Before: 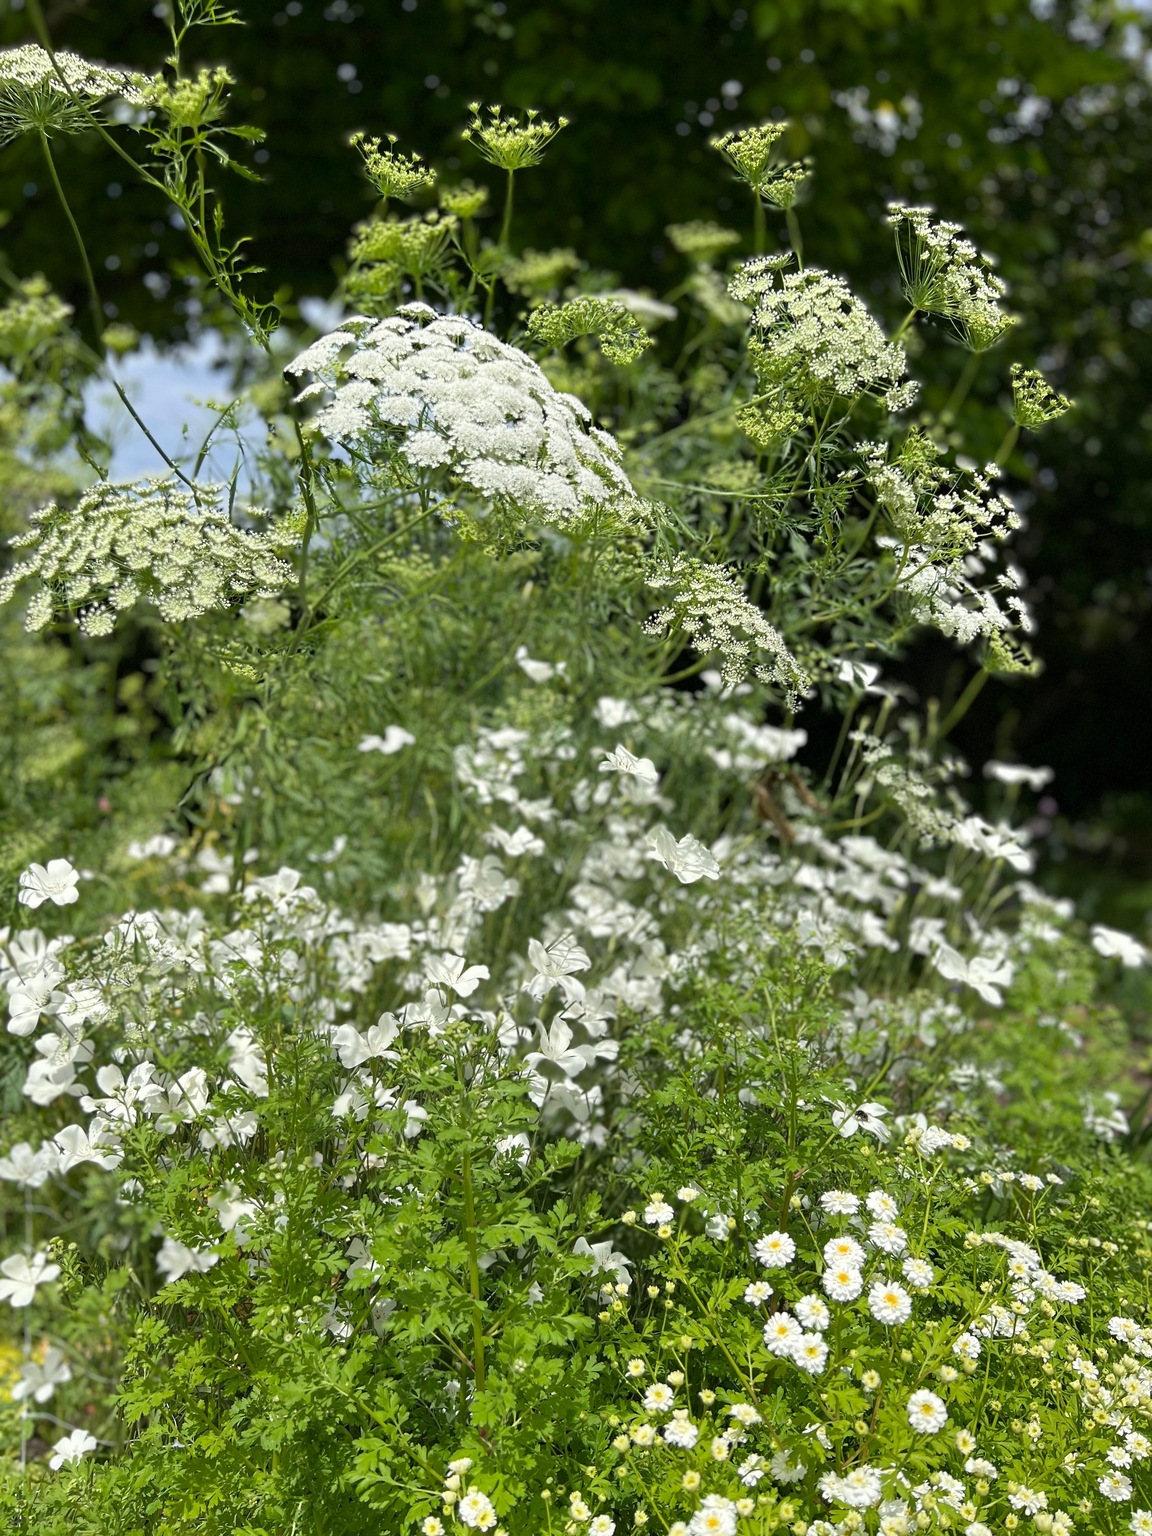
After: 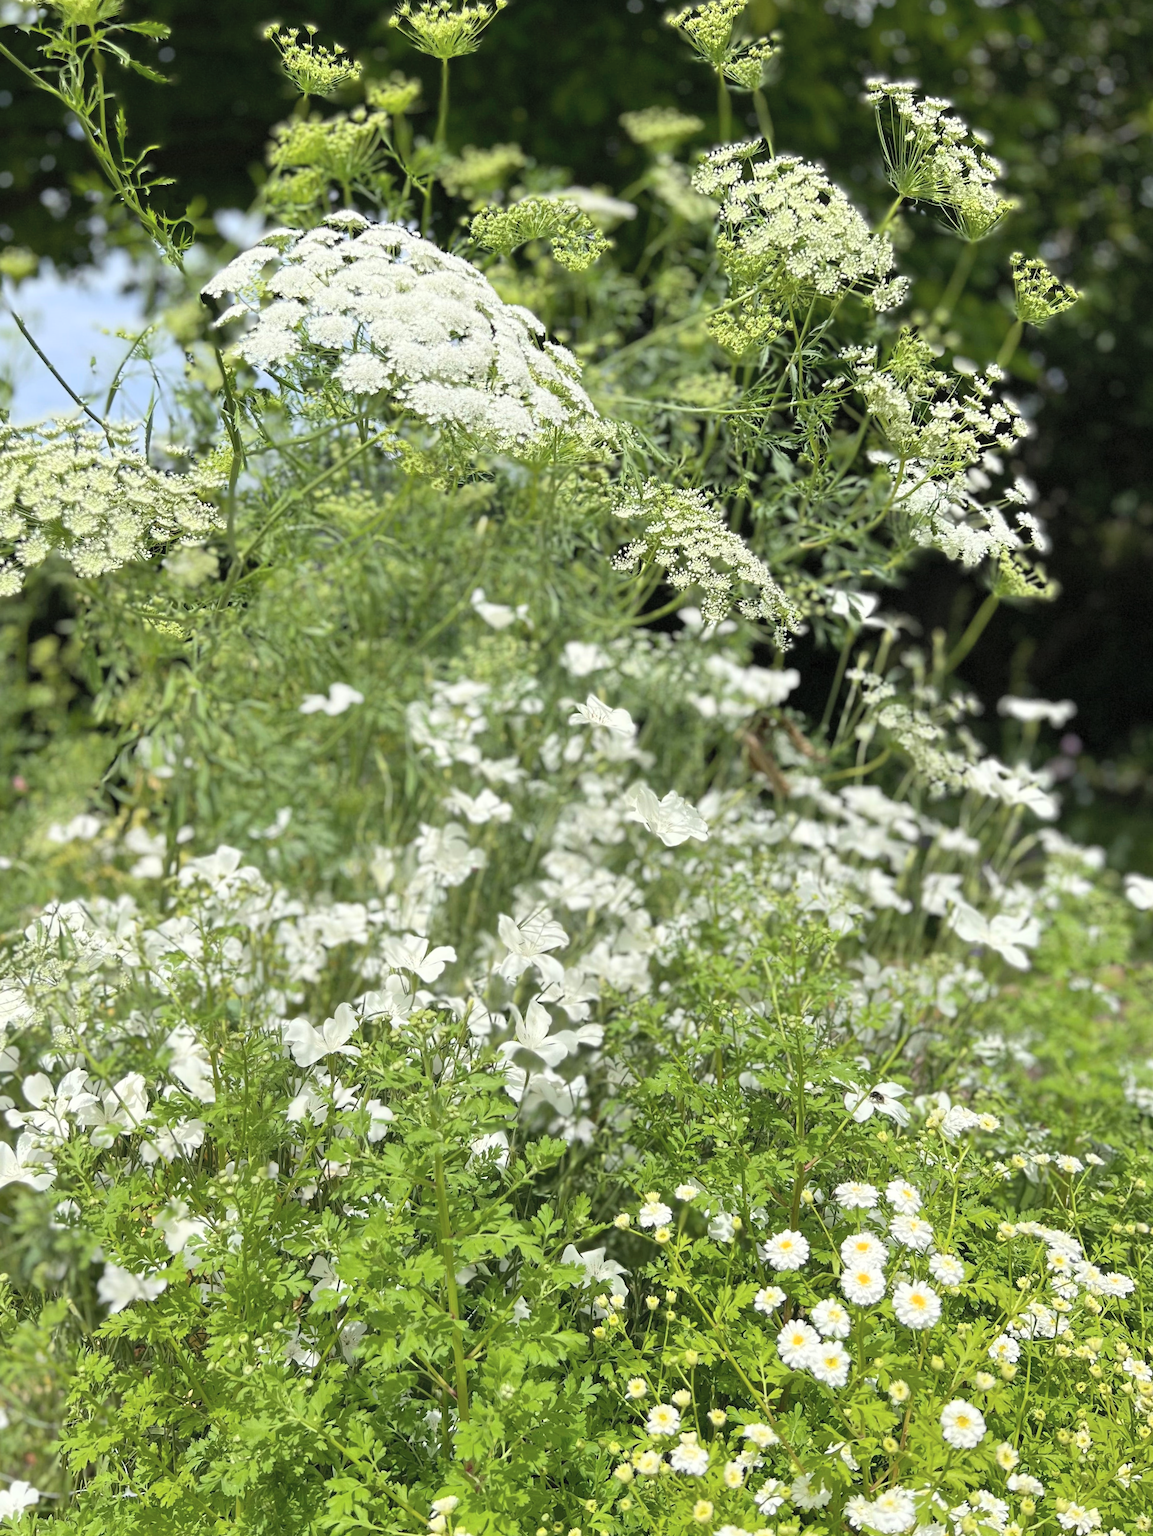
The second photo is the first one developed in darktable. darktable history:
crop and rotate: angle 2.25°, left 5.543%, top 5.68%
color balance rgb: perceptual saturation grading › global saturation 0.515%
contrast brightness saturation: contrast 0.143, brightness 0.218
